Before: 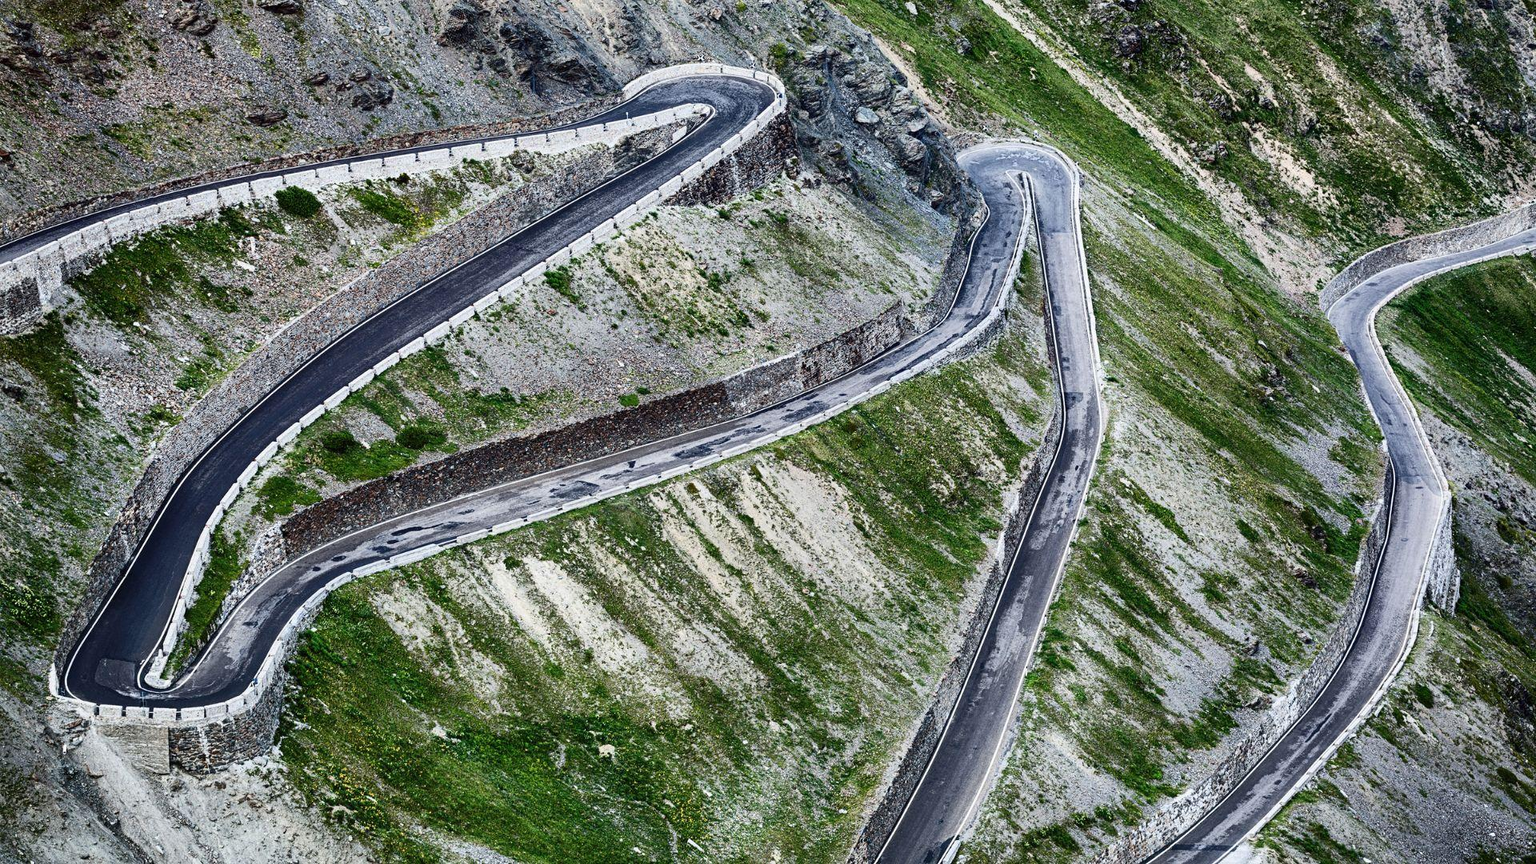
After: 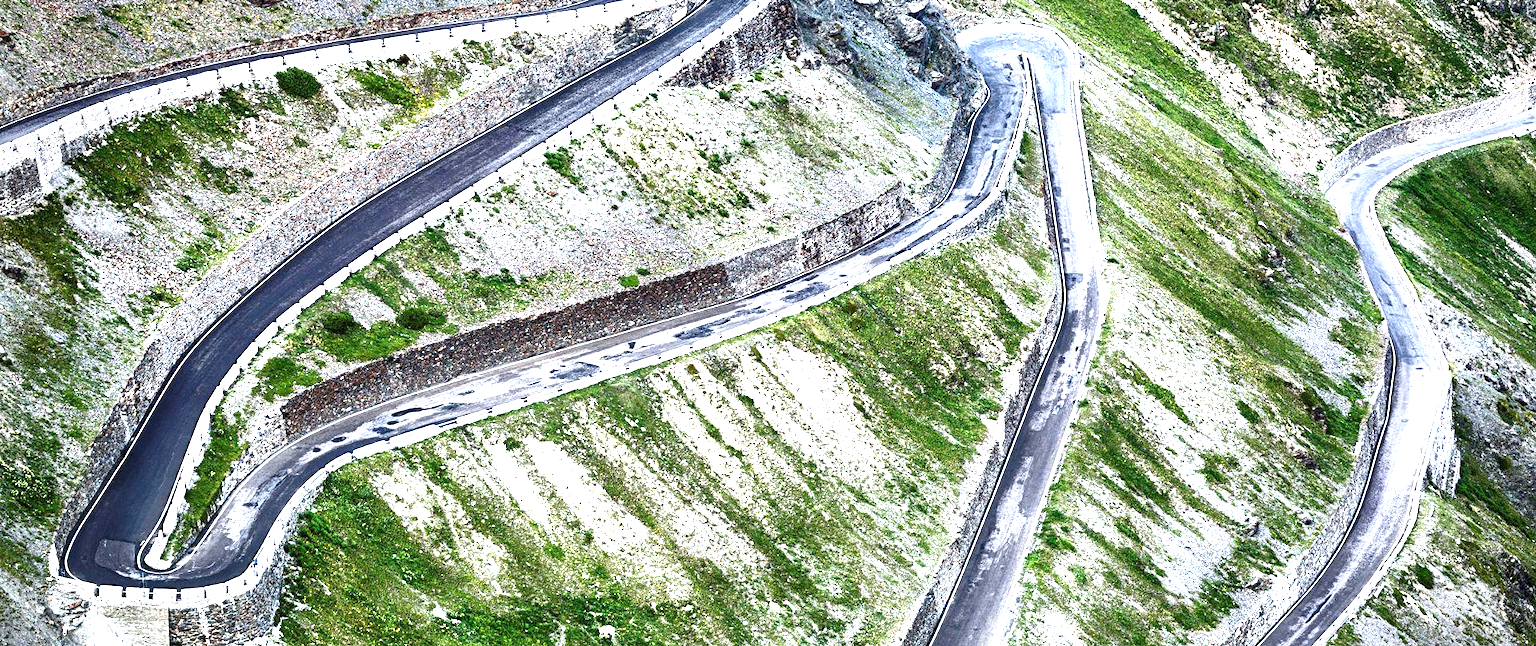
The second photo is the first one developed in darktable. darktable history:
exposure: black level correction 0.001, exposure 1.398 EV, compensate exposure bias true, compensate highlight preservation false
crop: top 13.826%, bottom 11.336%
